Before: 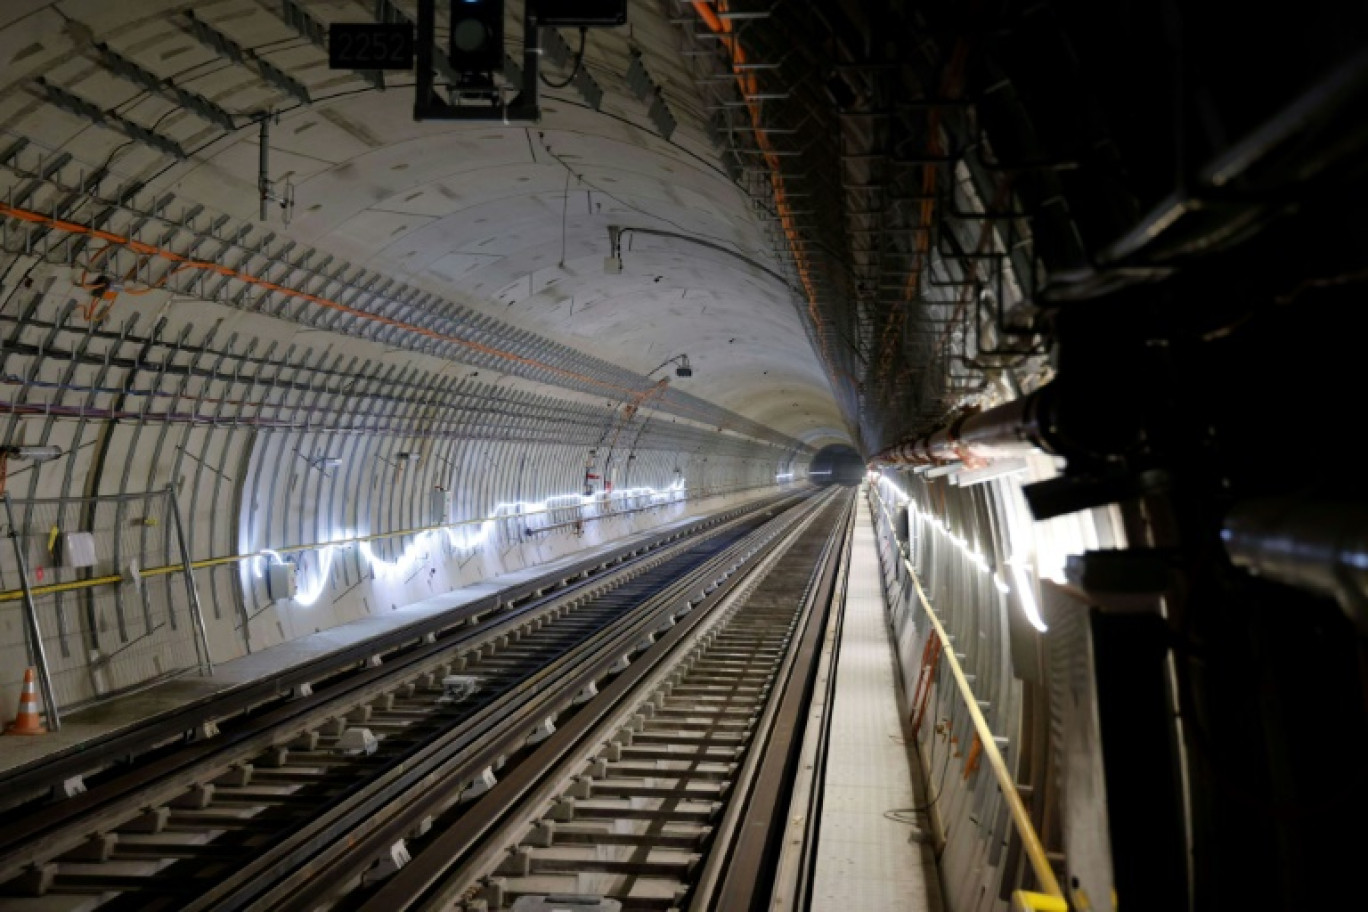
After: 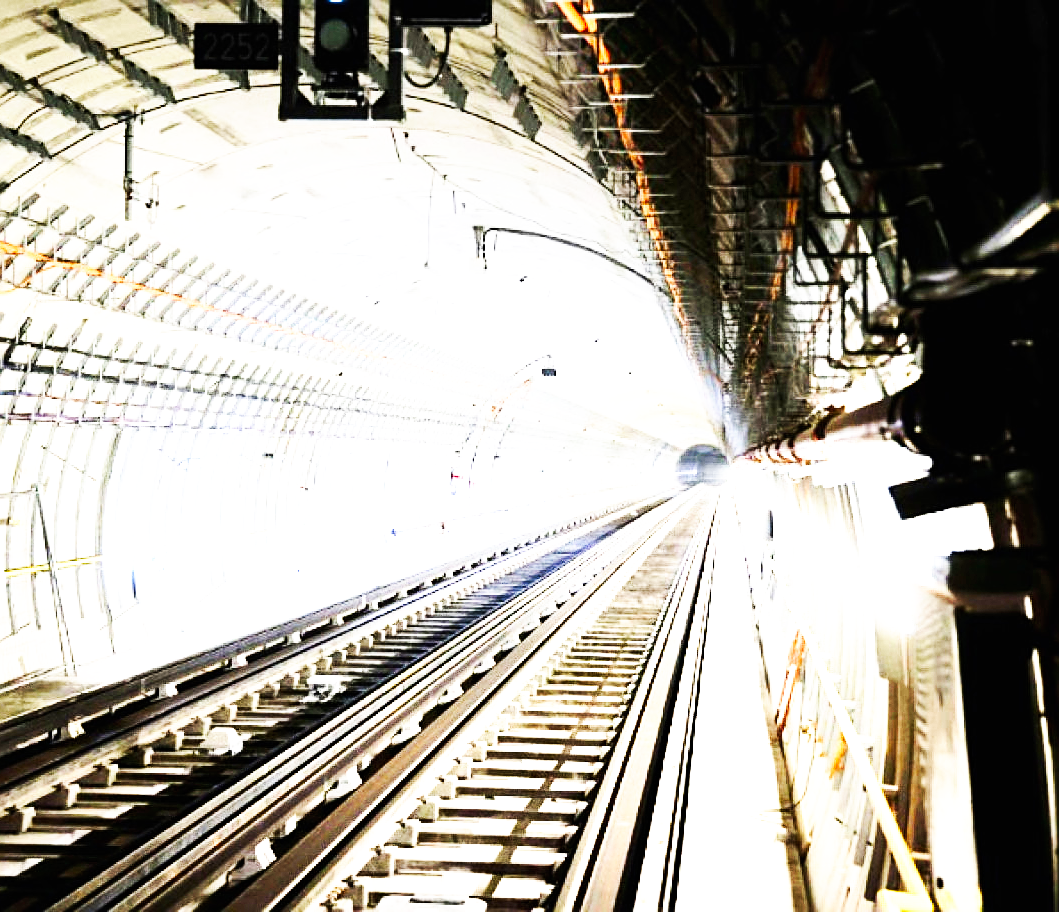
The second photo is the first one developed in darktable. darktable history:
tone equalizer: -8 EV -0.75 EV, -7 EV -0.7 EV, -6 EV -0.6 EV, -5 EV -0.4 EV, -3 EV 0.4 EV, -2 EV 0.6 EV, -1 EV 0.7 EV, +0 EV 0.75 EV, edges refinement/feathering 500, mask exposure compensation -1.57 EV, preserve details no
tone curve: curves: ch0 [(0, 0) (0.003, 0.003) (0.011, 0.011) (0.025, 0.025) (0.044, 0.044) (0.069, 0.069) (0.1, 0.099) (0.136, 0.135) (0.177, 0.177) (0.224, 0.224) (0.277, 0.276) (0.335, 0.334) (0.399, 0.398) (0.468, 0.467) (0.543, 0.565) (0.623, 0.641) (0.709, 0.723) (0.801, 0.81) (0.898, 0.902) (1, 1)], preserve colors none
exposure: black level correction 0, exposure 2.138 EV, compensate exposure bias true, compensate highlight preservation false
crop: left 9.88%, right 12.664%
sharpen: on, module defaults
base curve: curves: ch0 [(0, 0) (0.007, 0.004) (0.027, 0.03) (0.046, 0.07) (0.207, 0.54) (0.442, 0.872) (0.673, 0.972) (1, 1)], preserve colors none
